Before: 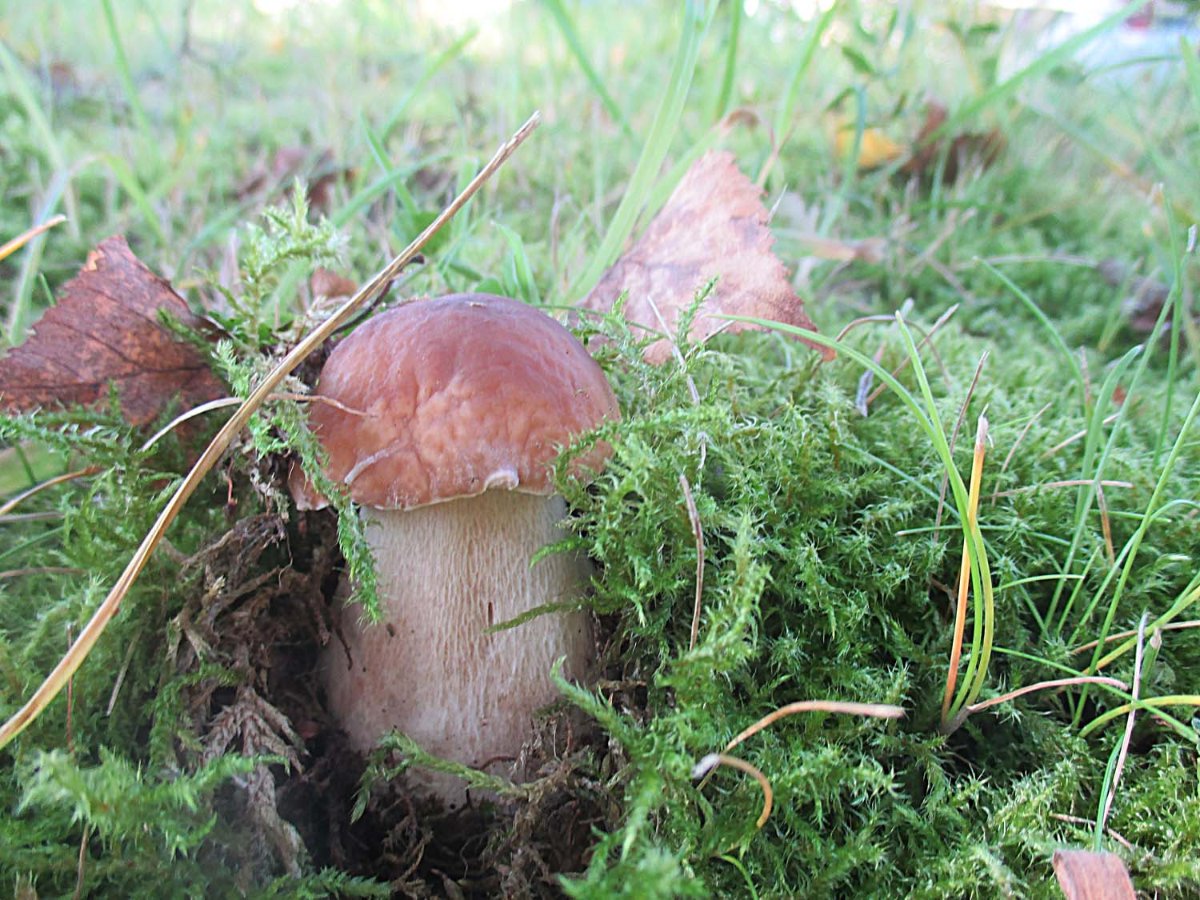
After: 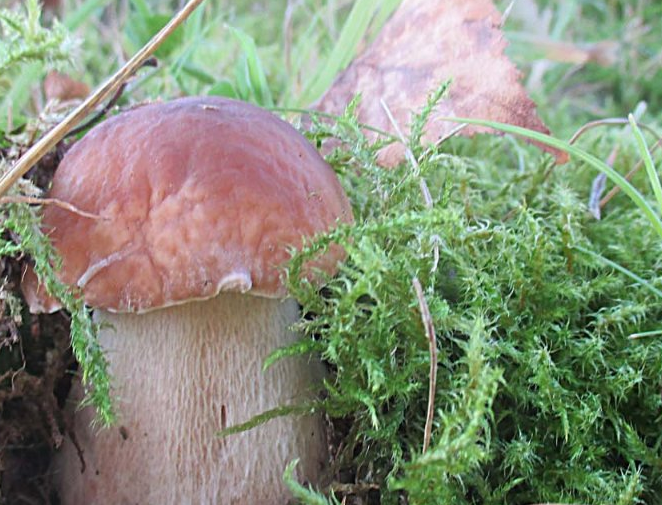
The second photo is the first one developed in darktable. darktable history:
crop and rotate: left 22.3%, top 21.901%, right 22.46%, bottom 21.979%
